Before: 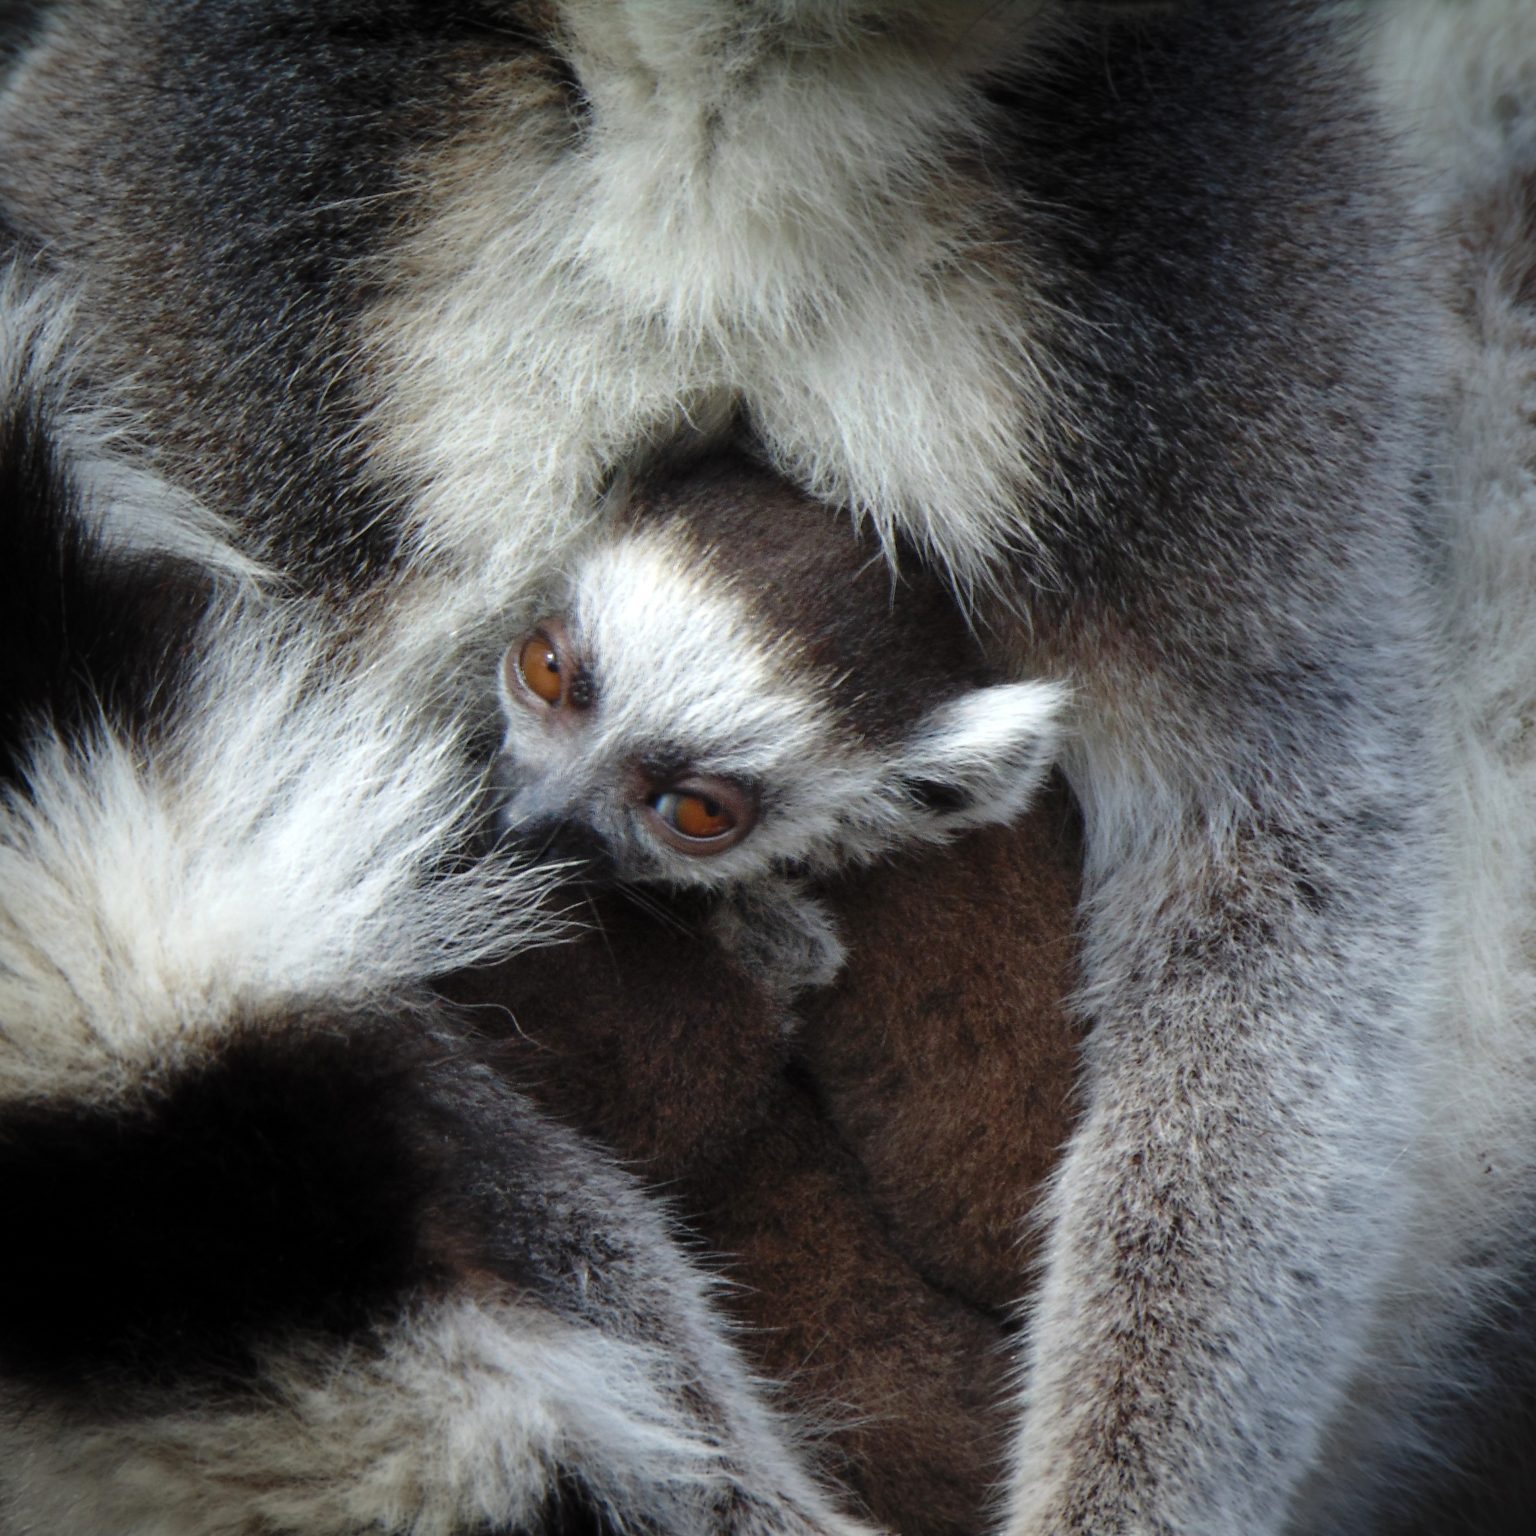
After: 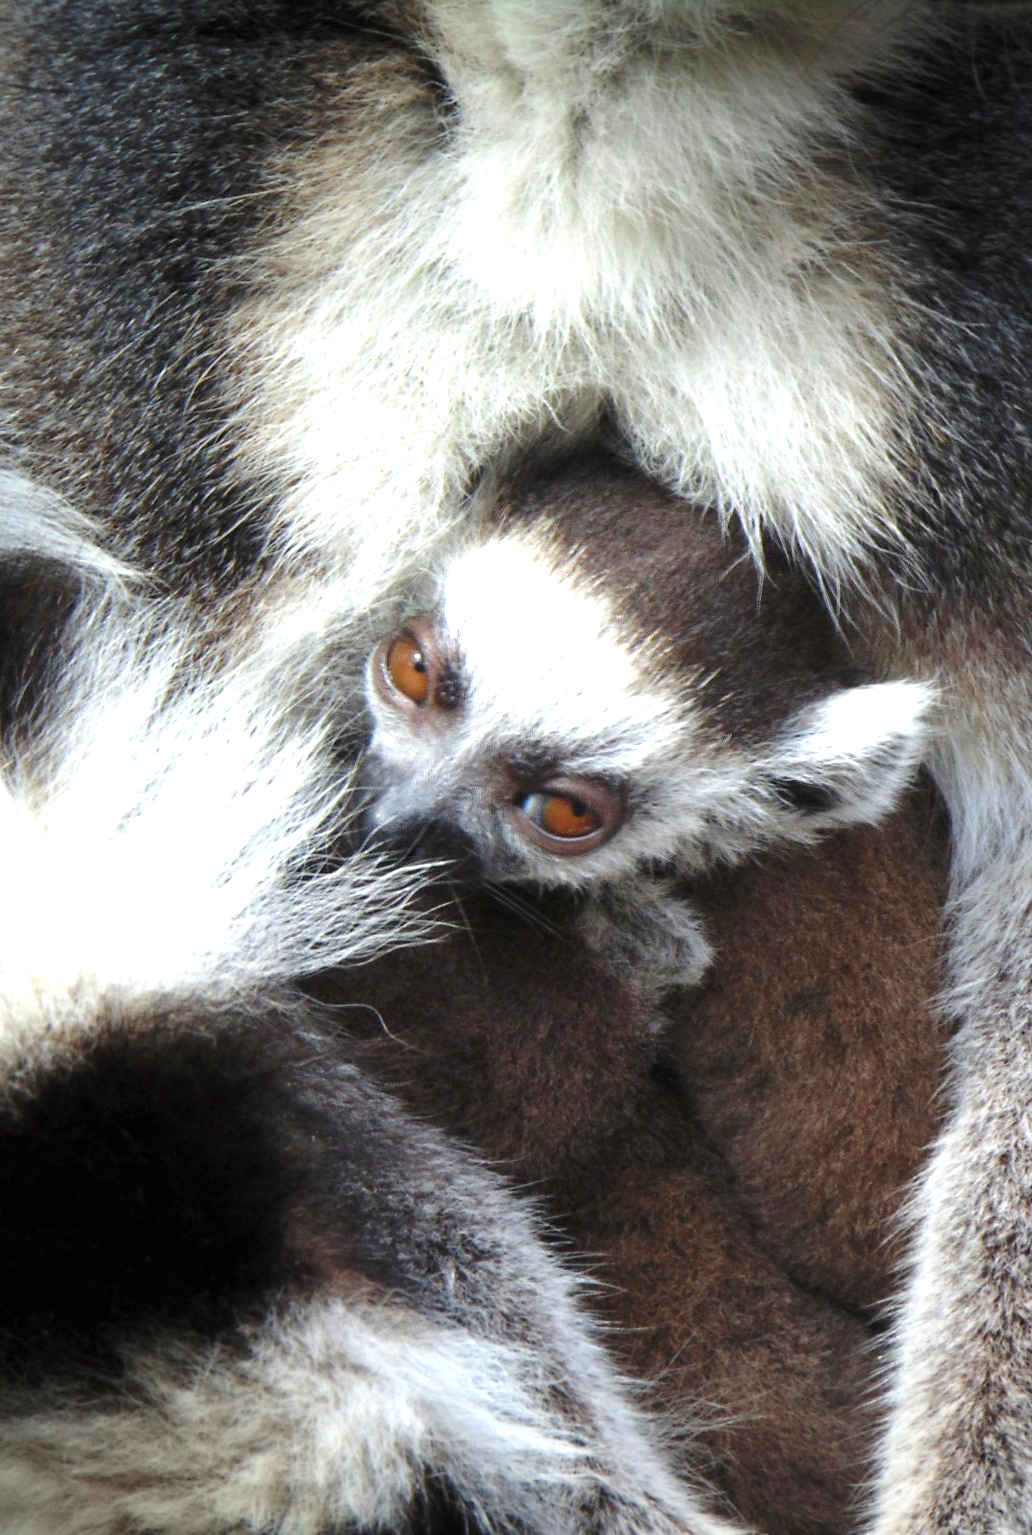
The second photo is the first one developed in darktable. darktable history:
crop and rotate: left 8.663%, right 24.094%
exposure: black level correction 0, exposure 0.948 EV, compensate highlight preservation false
